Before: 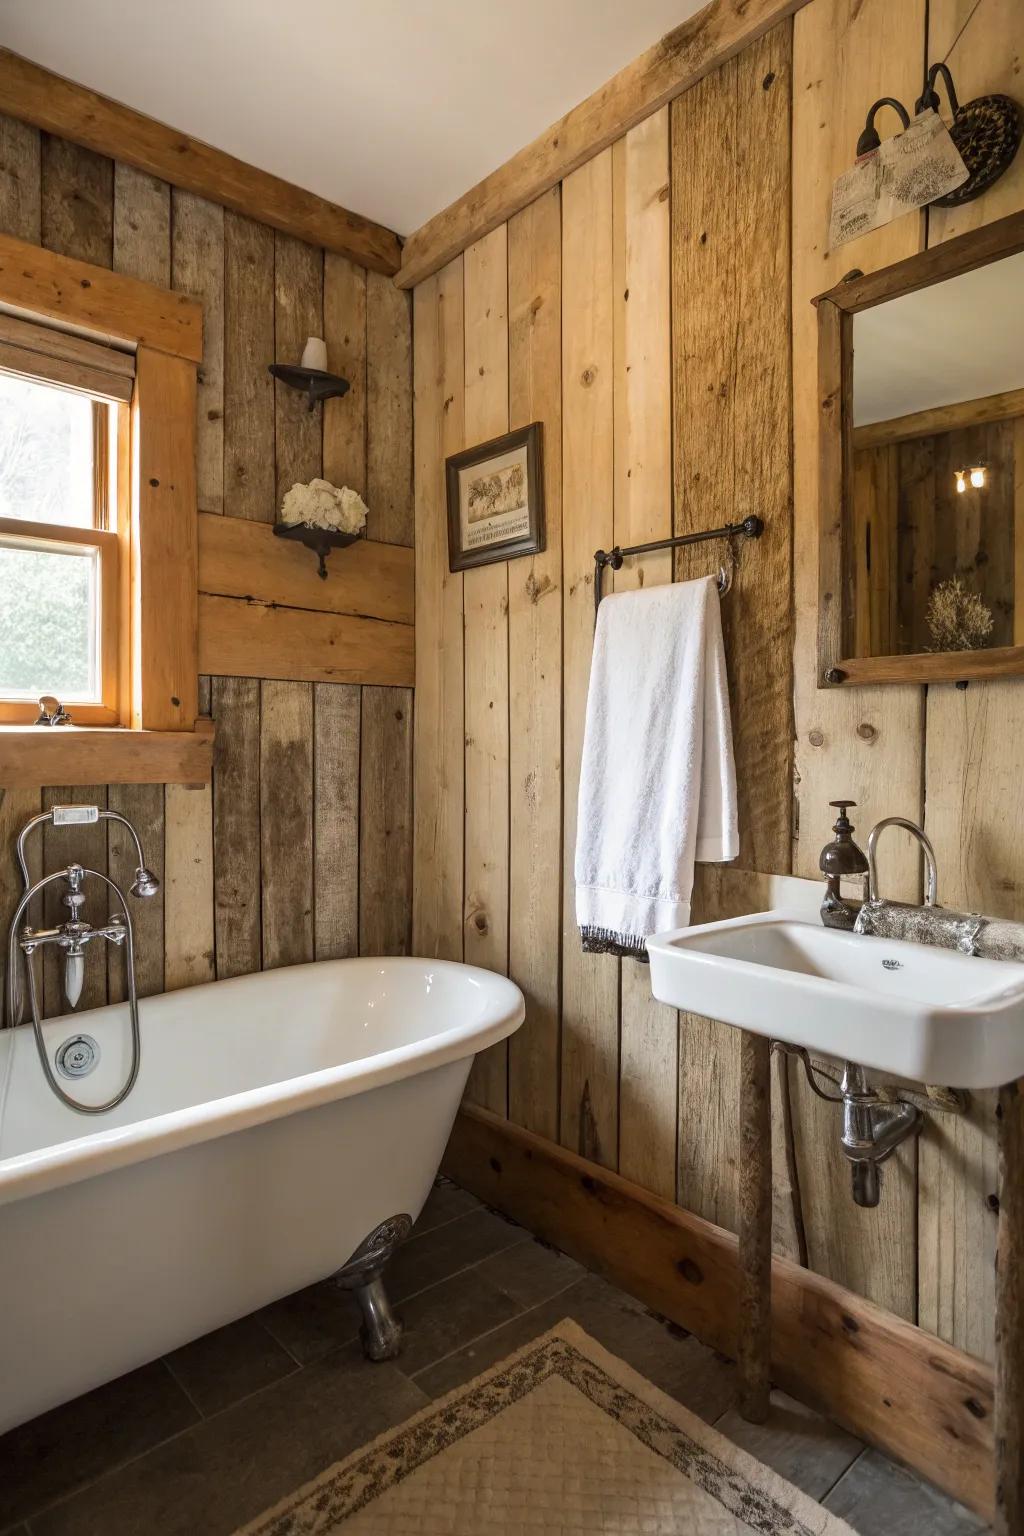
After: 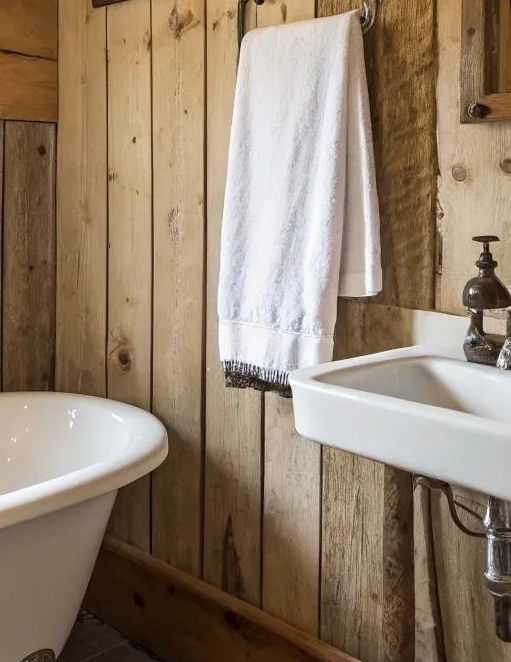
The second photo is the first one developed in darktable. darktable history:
crop: left 34.936%, top 36.787%, right 15.095%, bottom 20.063%
